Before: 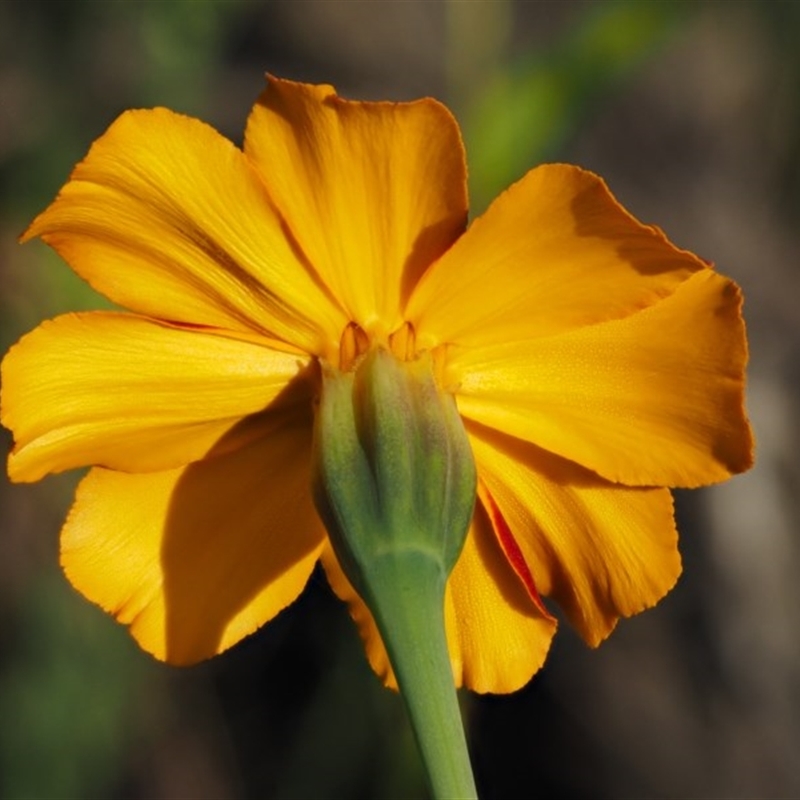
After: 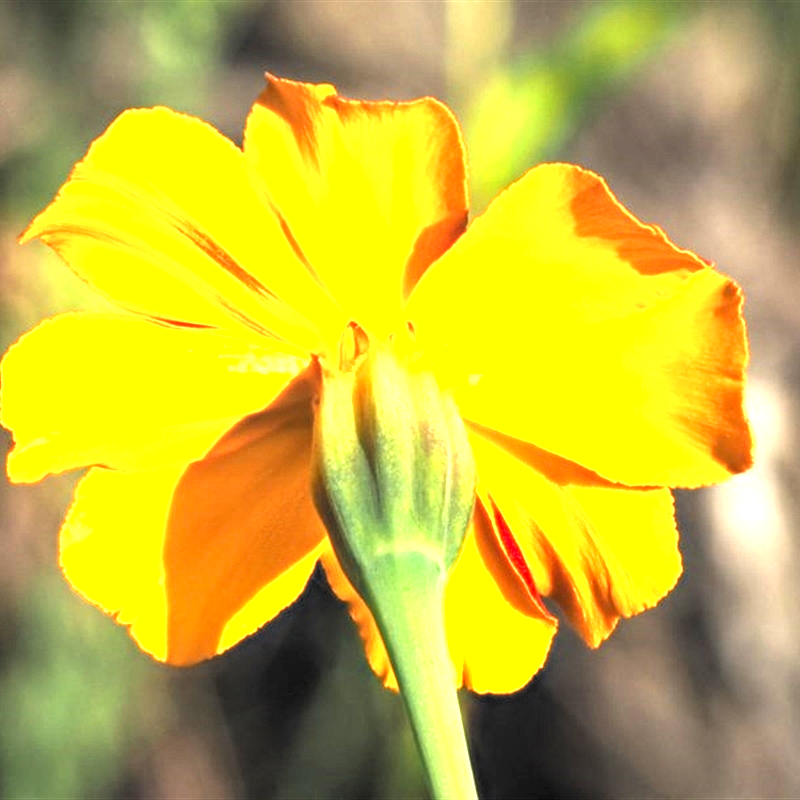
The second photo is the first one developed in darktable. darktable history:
levels: black 0.022%, levels [0.062, 0.494, 0.925]
exposure: exposure 2.226 EV, compensate exposure bias true, compensate highlight preservation false
local contrast: on, module defaults
